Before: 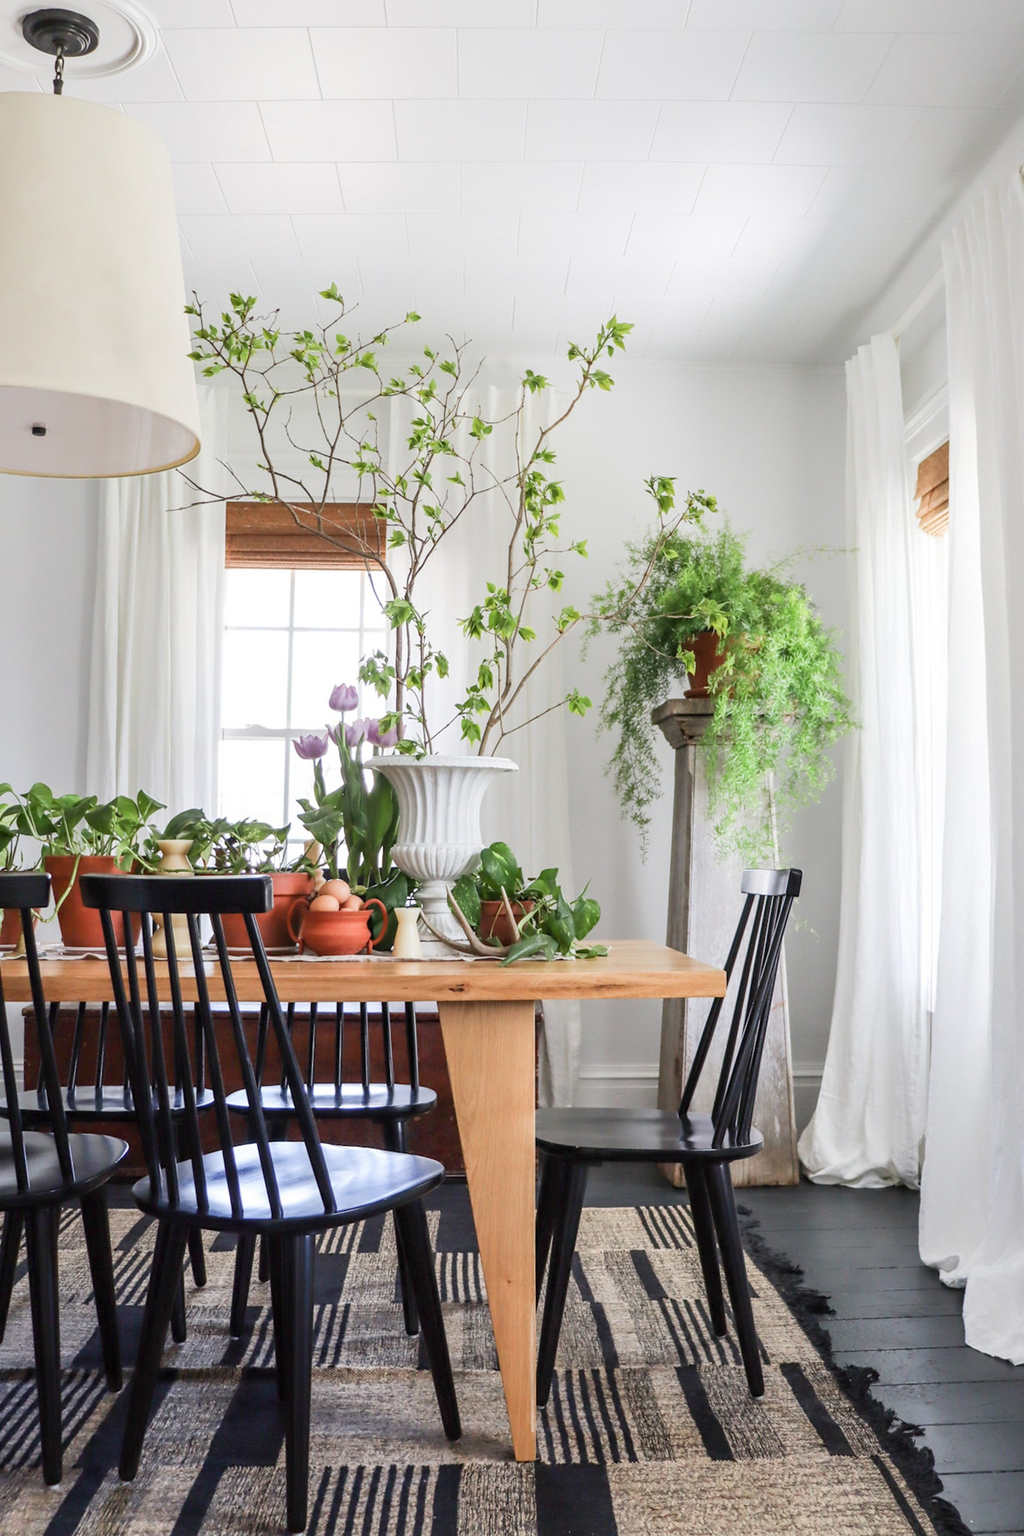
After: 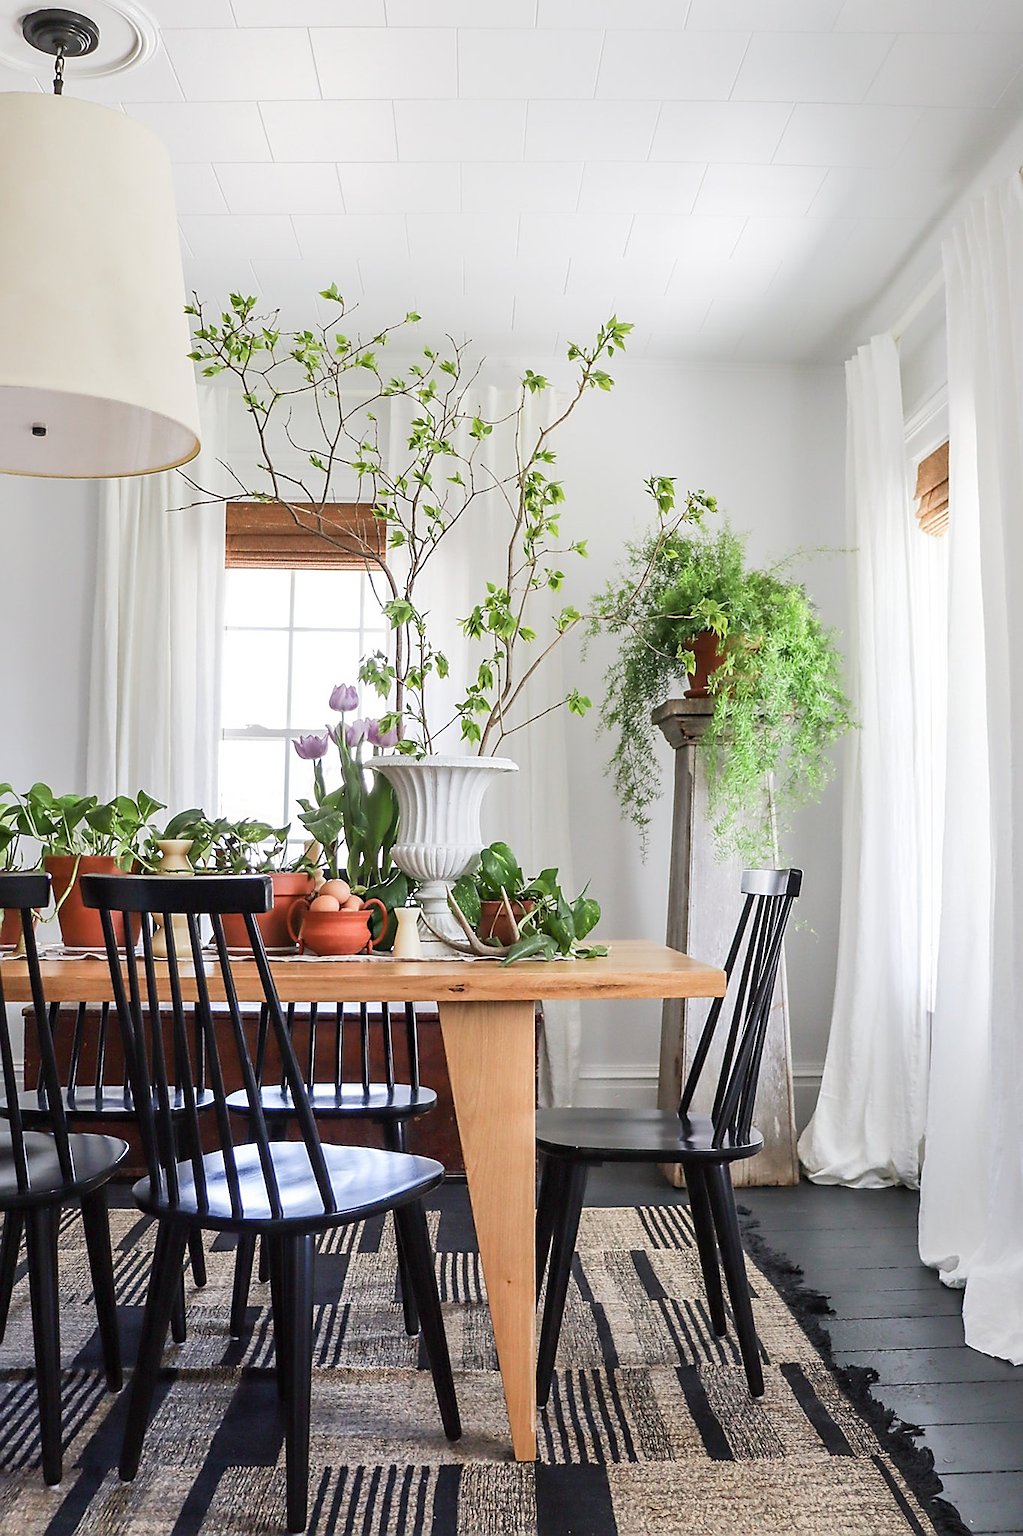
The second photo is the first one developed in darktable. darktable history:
sharpen: radius 1.353, amount 1.24, threshold 0.836
